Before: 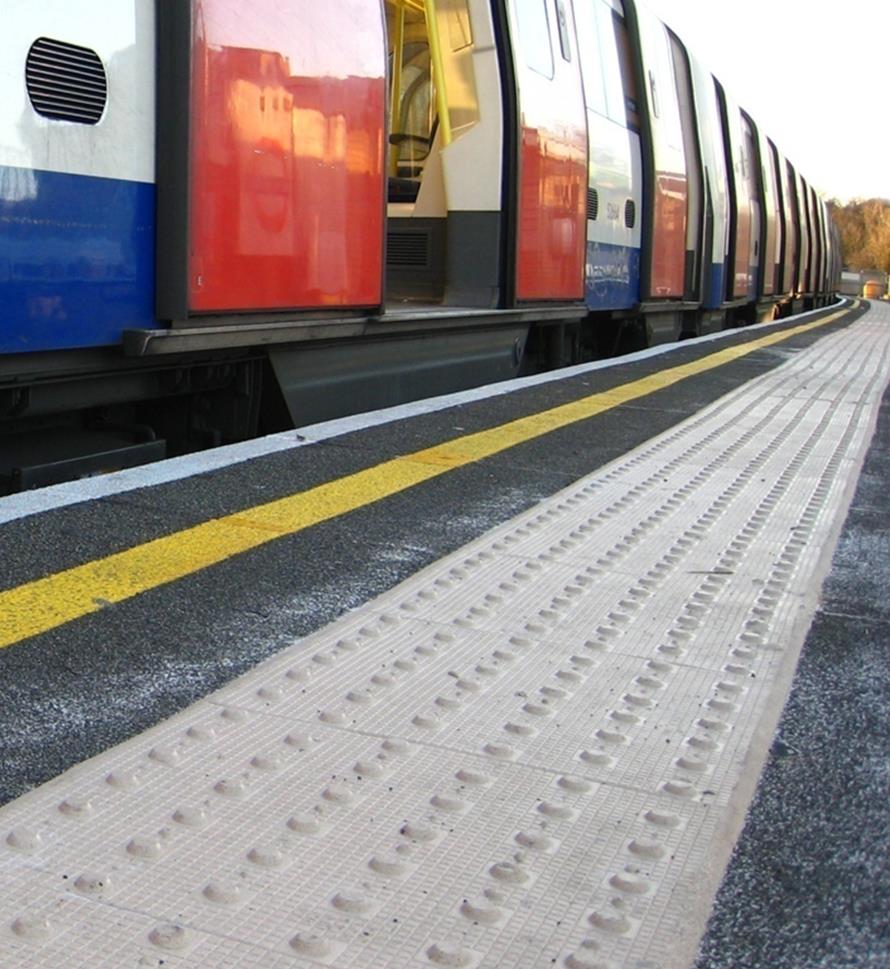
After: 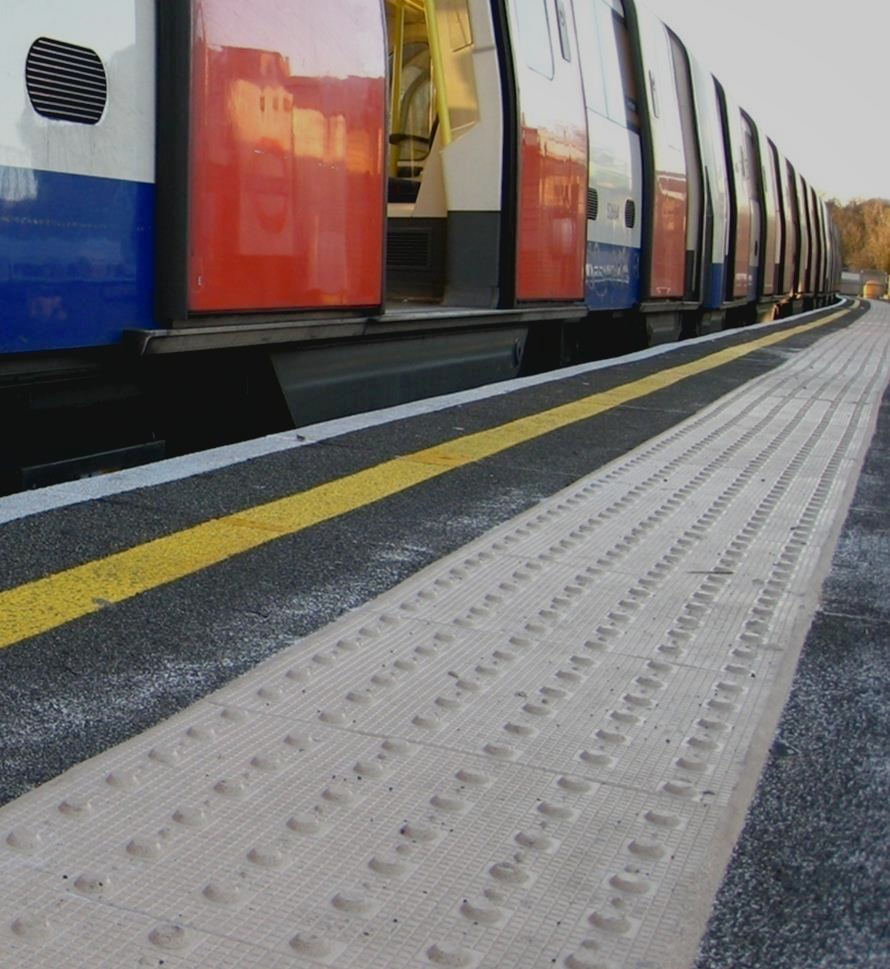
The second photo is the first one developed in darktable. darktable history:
contrast brightness saturation: contrast -0.091, saturation -0.093
exposure: black level correction 0.011, exposure -0.472 EV, compensate highlight preservation false
shadows and highlights: shadows 10.84, white point adjustment 1.08, highlights -38.04
